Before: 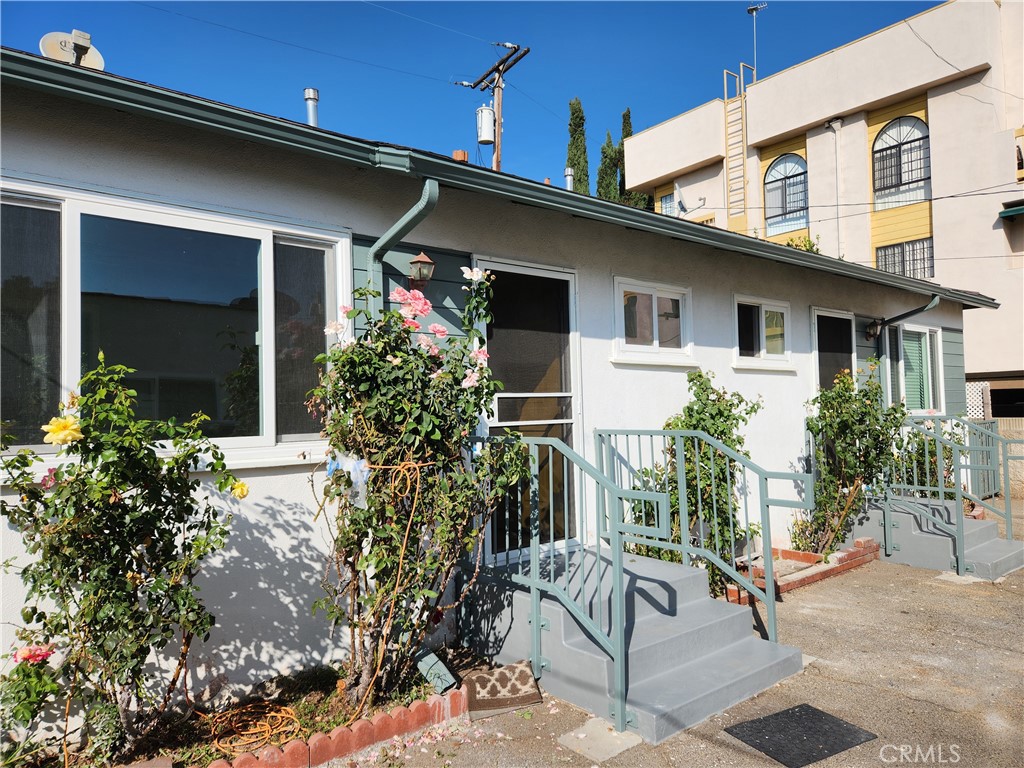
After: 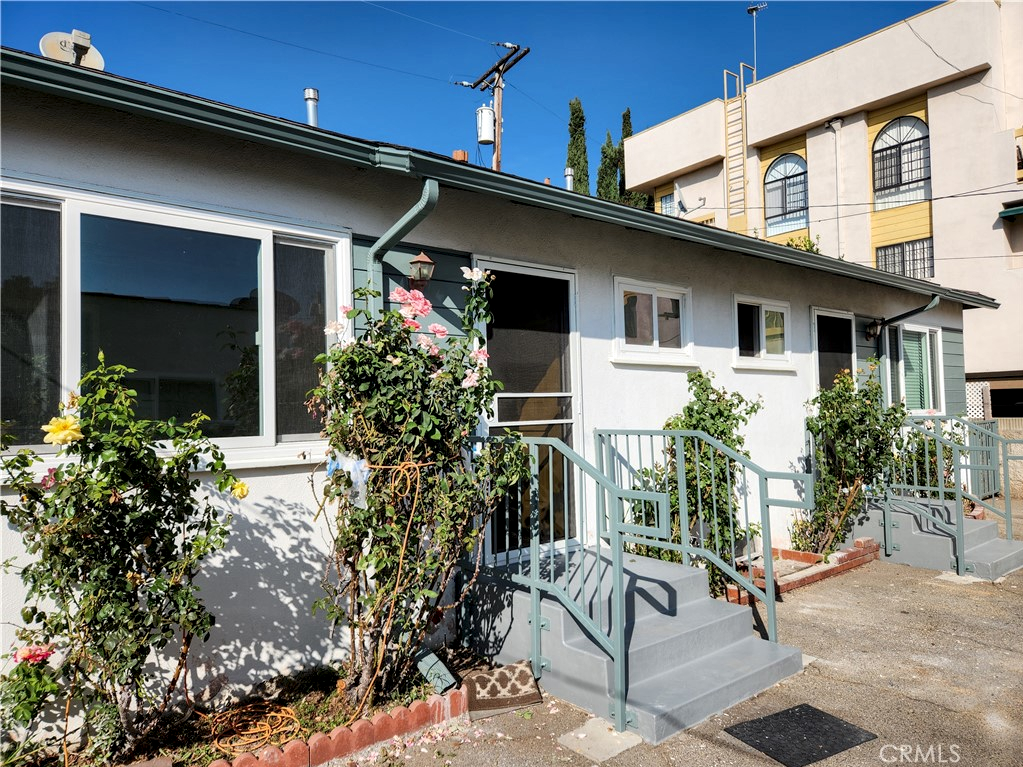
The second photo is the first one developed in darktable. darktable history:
white balance: emerald 1
local contrast: highlights 25%, shadows 75%, midtone range 0.75
